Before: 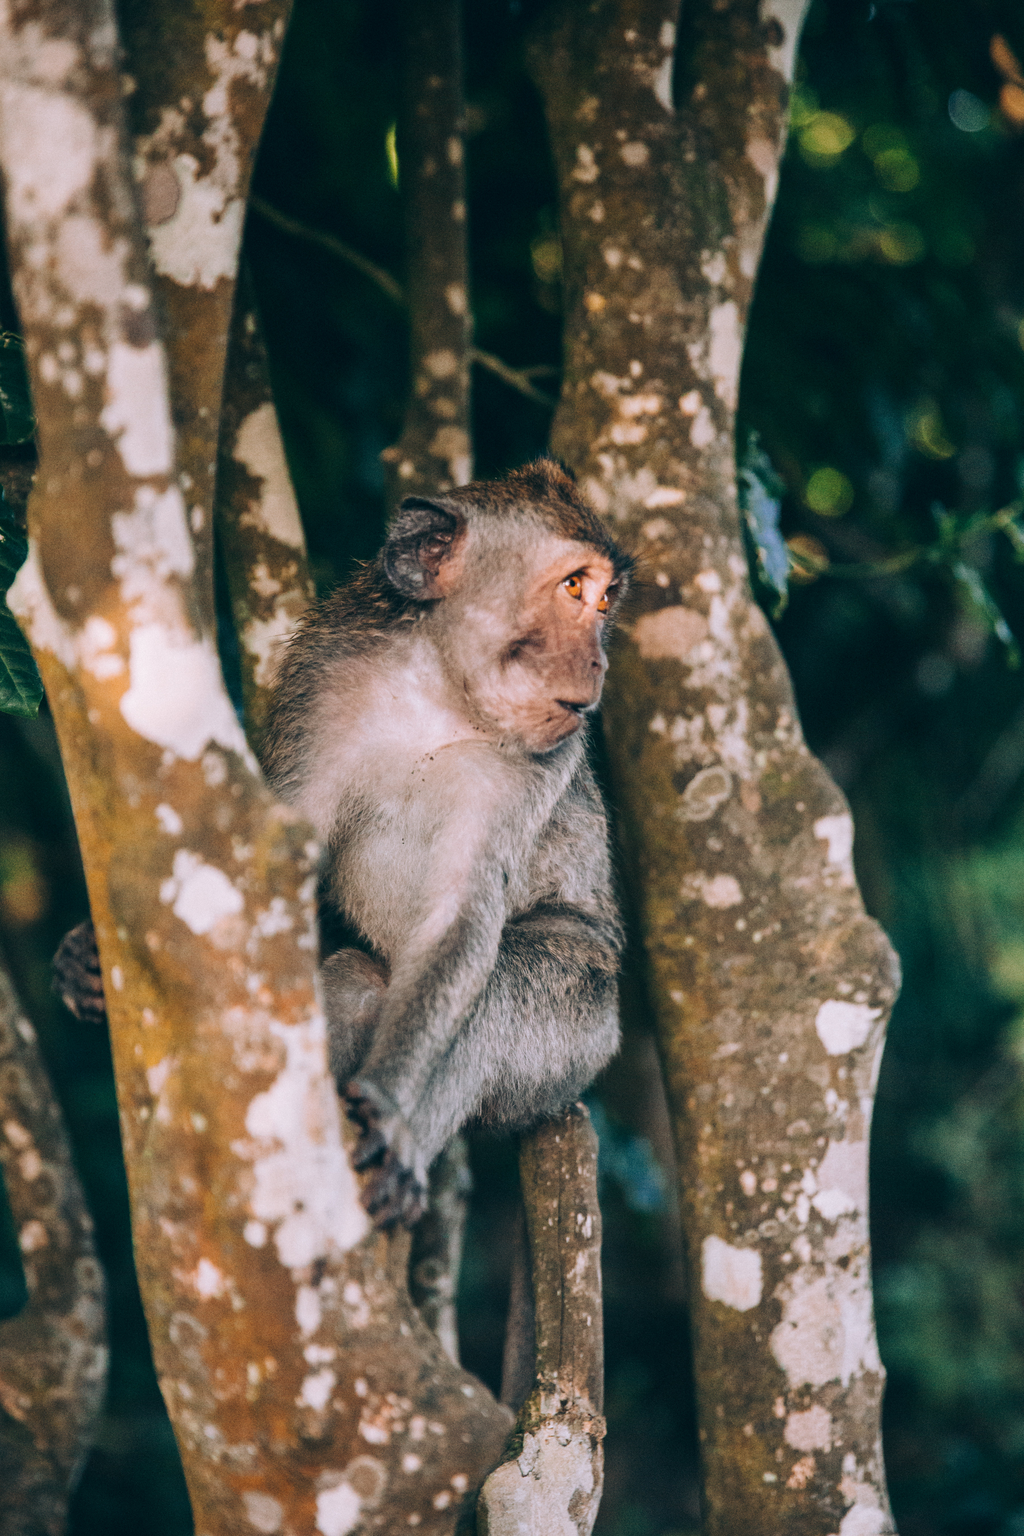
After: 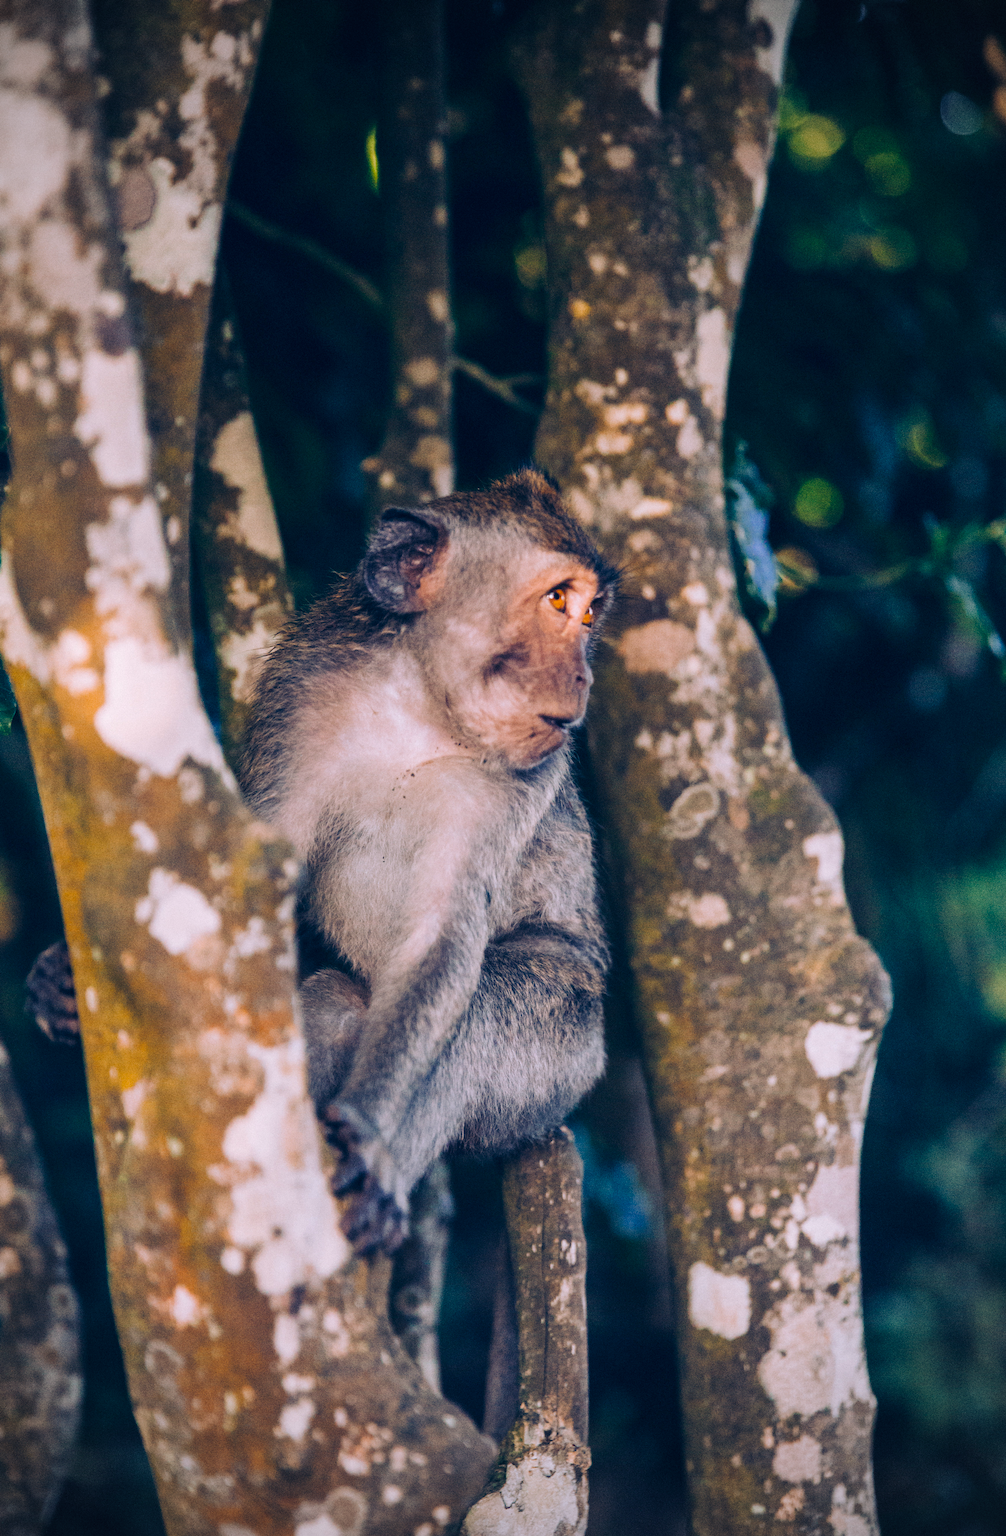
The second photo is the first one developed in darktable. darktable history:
tone equalizer: edges refinement/feathering 500, mask exposure compensation -1.57 EV, preserve details no
crop and rotate: left 2.721%, right 1.033%, bottom 2.082%
vignetting: unbound false
color balance rgb: shadows lift › luminance -28.67%, shadows lift › chroma 14.9%, shadows lift › hue 268.44°, highlights gain › chroma 0.166%, highlights gain › hue 331.43°, shadows fall-off 100.576%, perceptual saturation grading › global saturation 19.297%, mask middle-gray fulcrum 22.722%, global vibrance 11.22%
